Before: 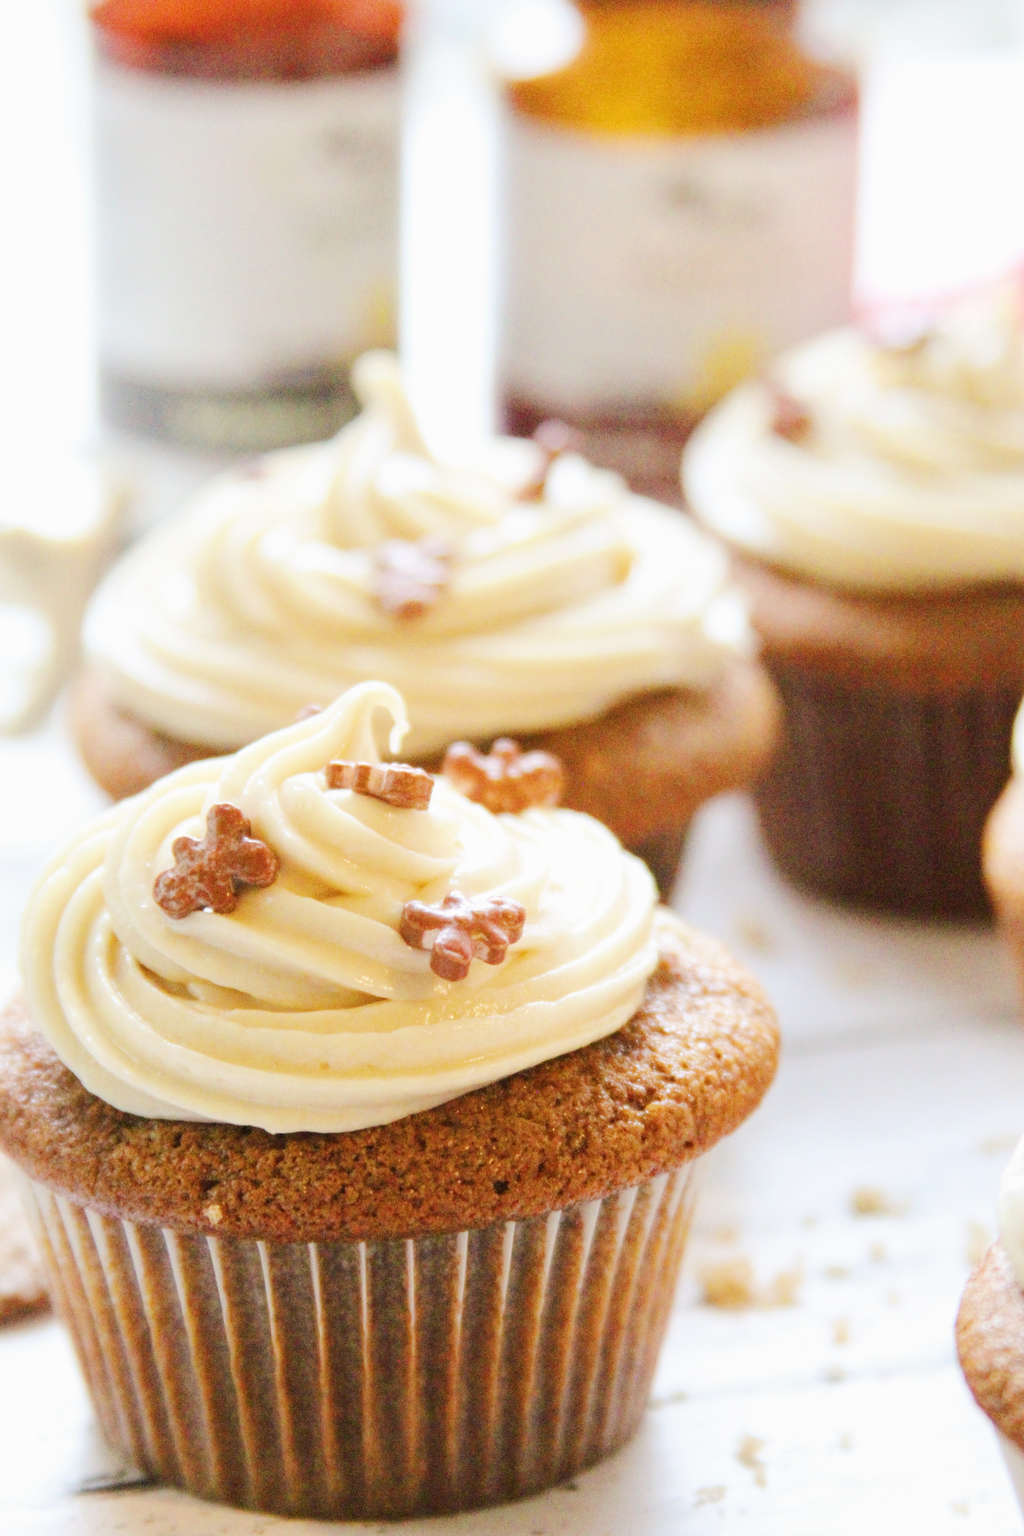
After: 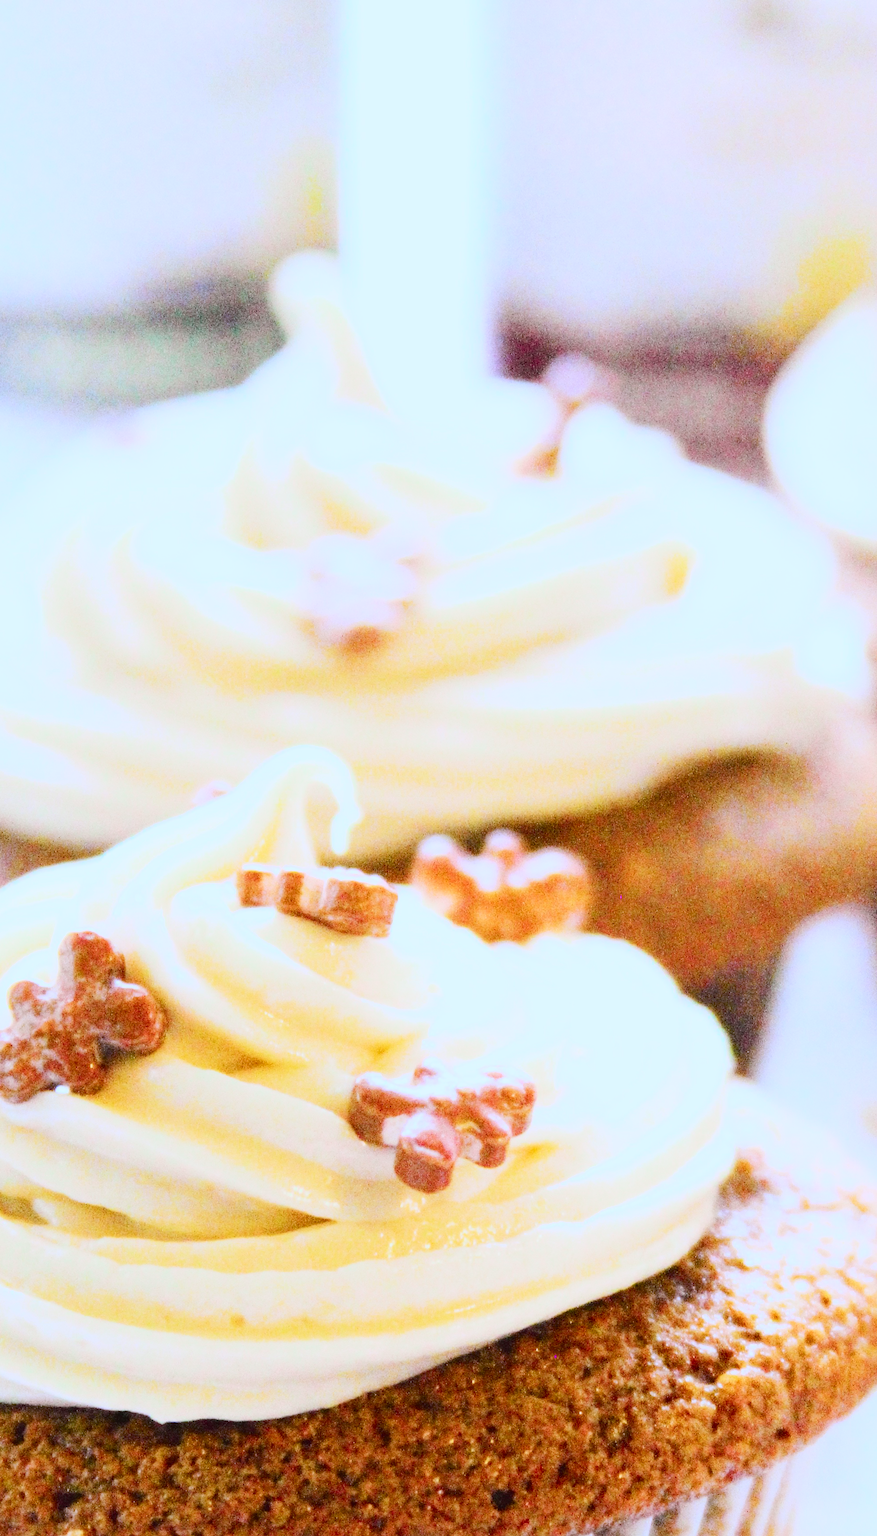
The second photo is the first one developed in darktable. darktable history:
crop: left 16.202%, top 11.208%, right 26.045%, bottom 20.557%
tone equalizer: on, module defaults
rotate and perspective: rotation -0.45°, automatic cropping original format, crop left 0.008, crop right 0.992, crop top 0.012, crop bottom 0.988
tone curve: curves: ch0 [(0, 0.031) (0.139, 0.084) (0.311, 0.278) (0.495, 0.544) (0.718, 0.816) (0.841, 0.909) (1, 0.967)]; ch1 [(0, 0) (0.272, 0.249) (0.388, 0.385) (0.469, 0.456) (0.495, 0.497) (0.538, 0.545) (0.578, 0.595) (0.707, 0.778) (1, 1)]; ch2 [(0, 0) (0.125, 0.089) (0.353, 0.329) (0.443, 0.408) (0.502, 0.499) (0.557, 0.531) (0.608, 0.631) (1, 1)], color space Lab, independent channels, preserve colors none
white balance: red 0.948, green 1.02, blue 1.176
